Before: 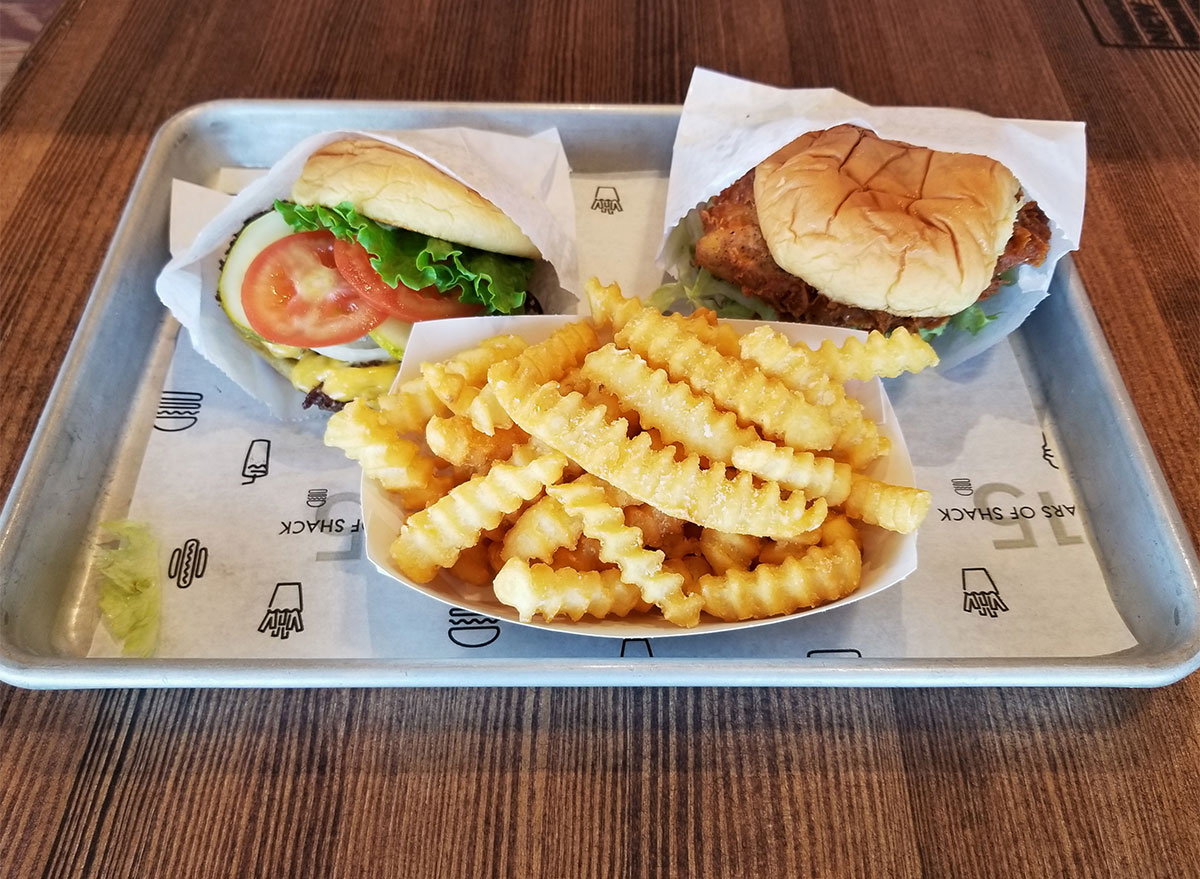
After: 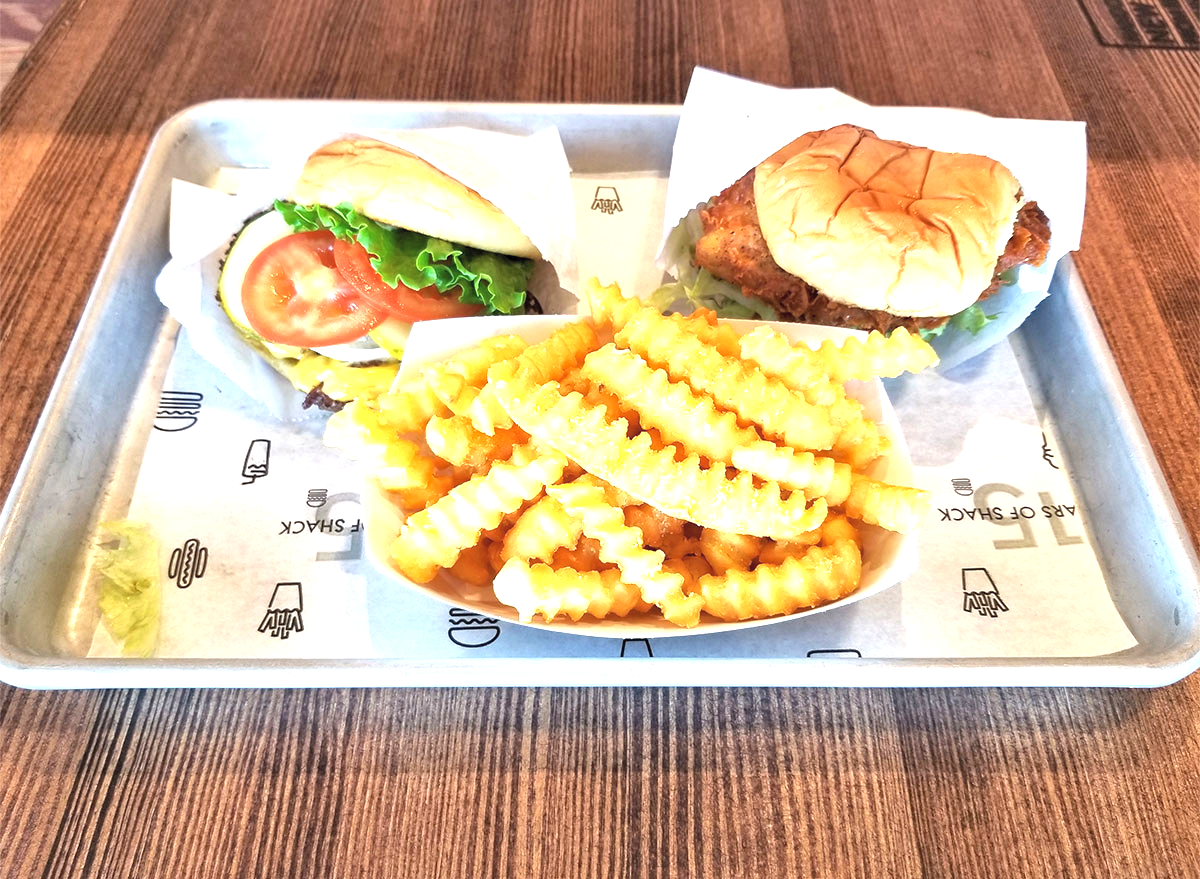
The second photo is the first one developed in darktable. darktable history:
local contrast: mode bilateral grid, contrast 20, coarseness 50, detail 158%, midtone range 0.2
exposure: black level correction 0, exposure 1.009 EV, compensate highlight preservation false
contrast brightness saturation: brightness 0.152
